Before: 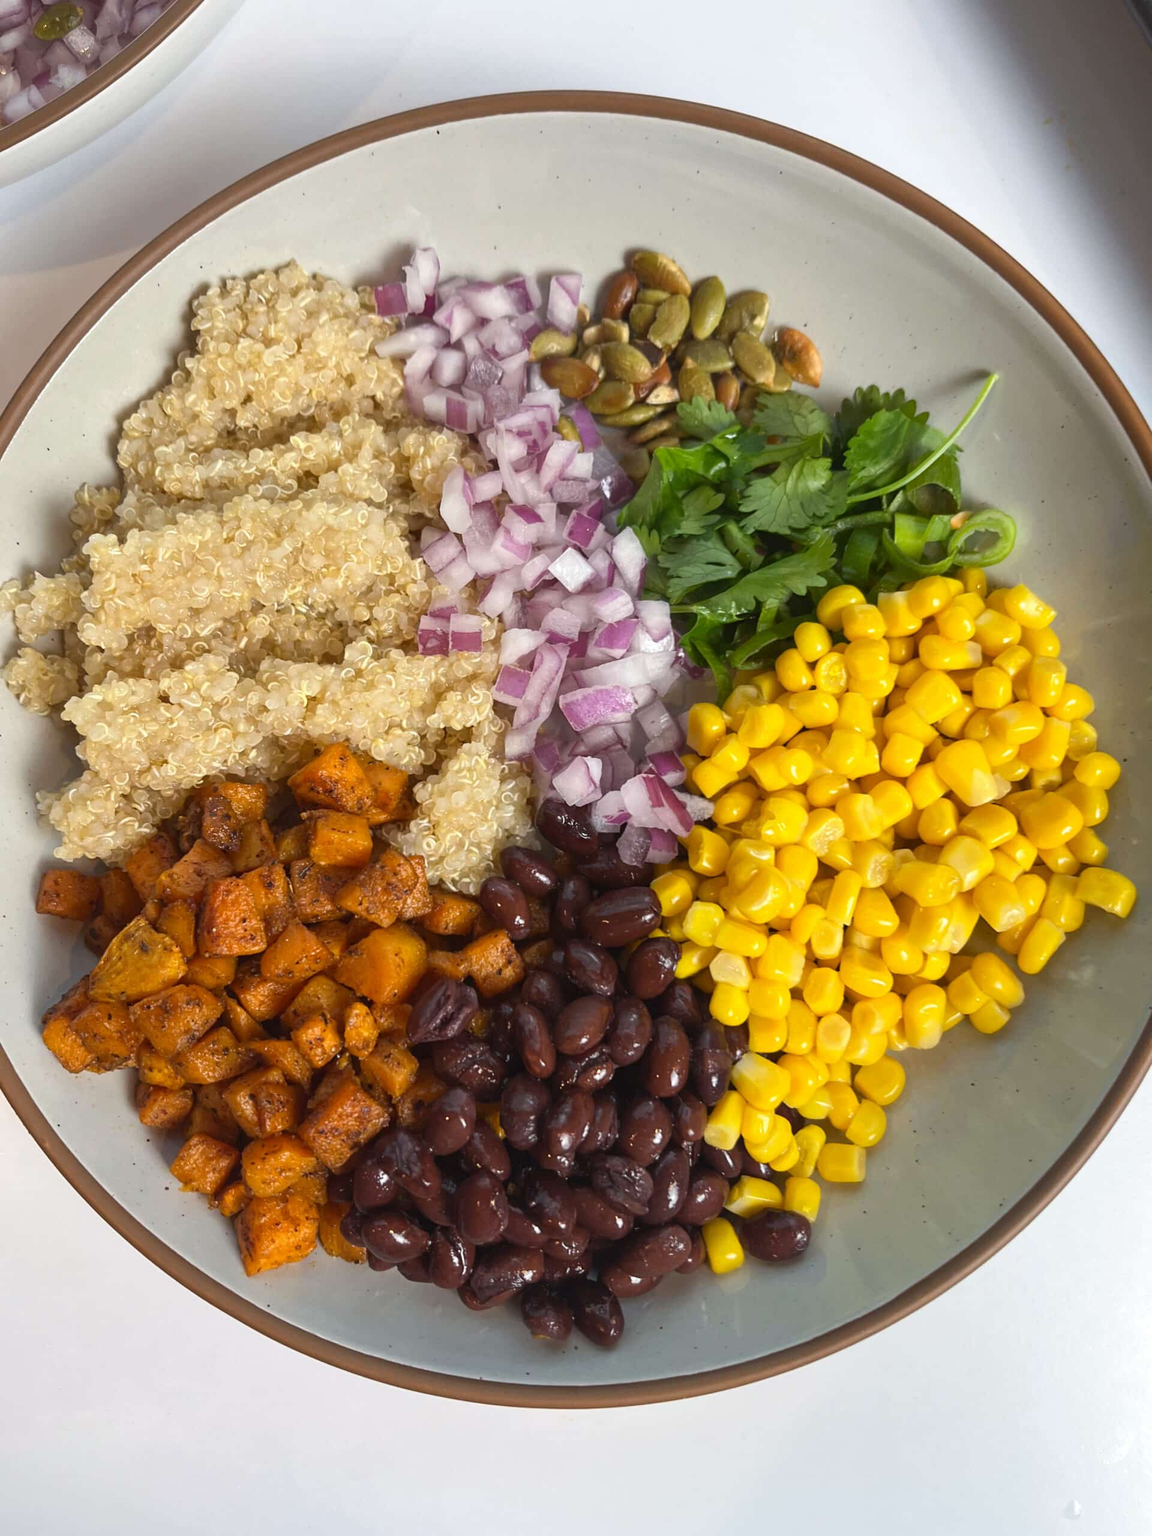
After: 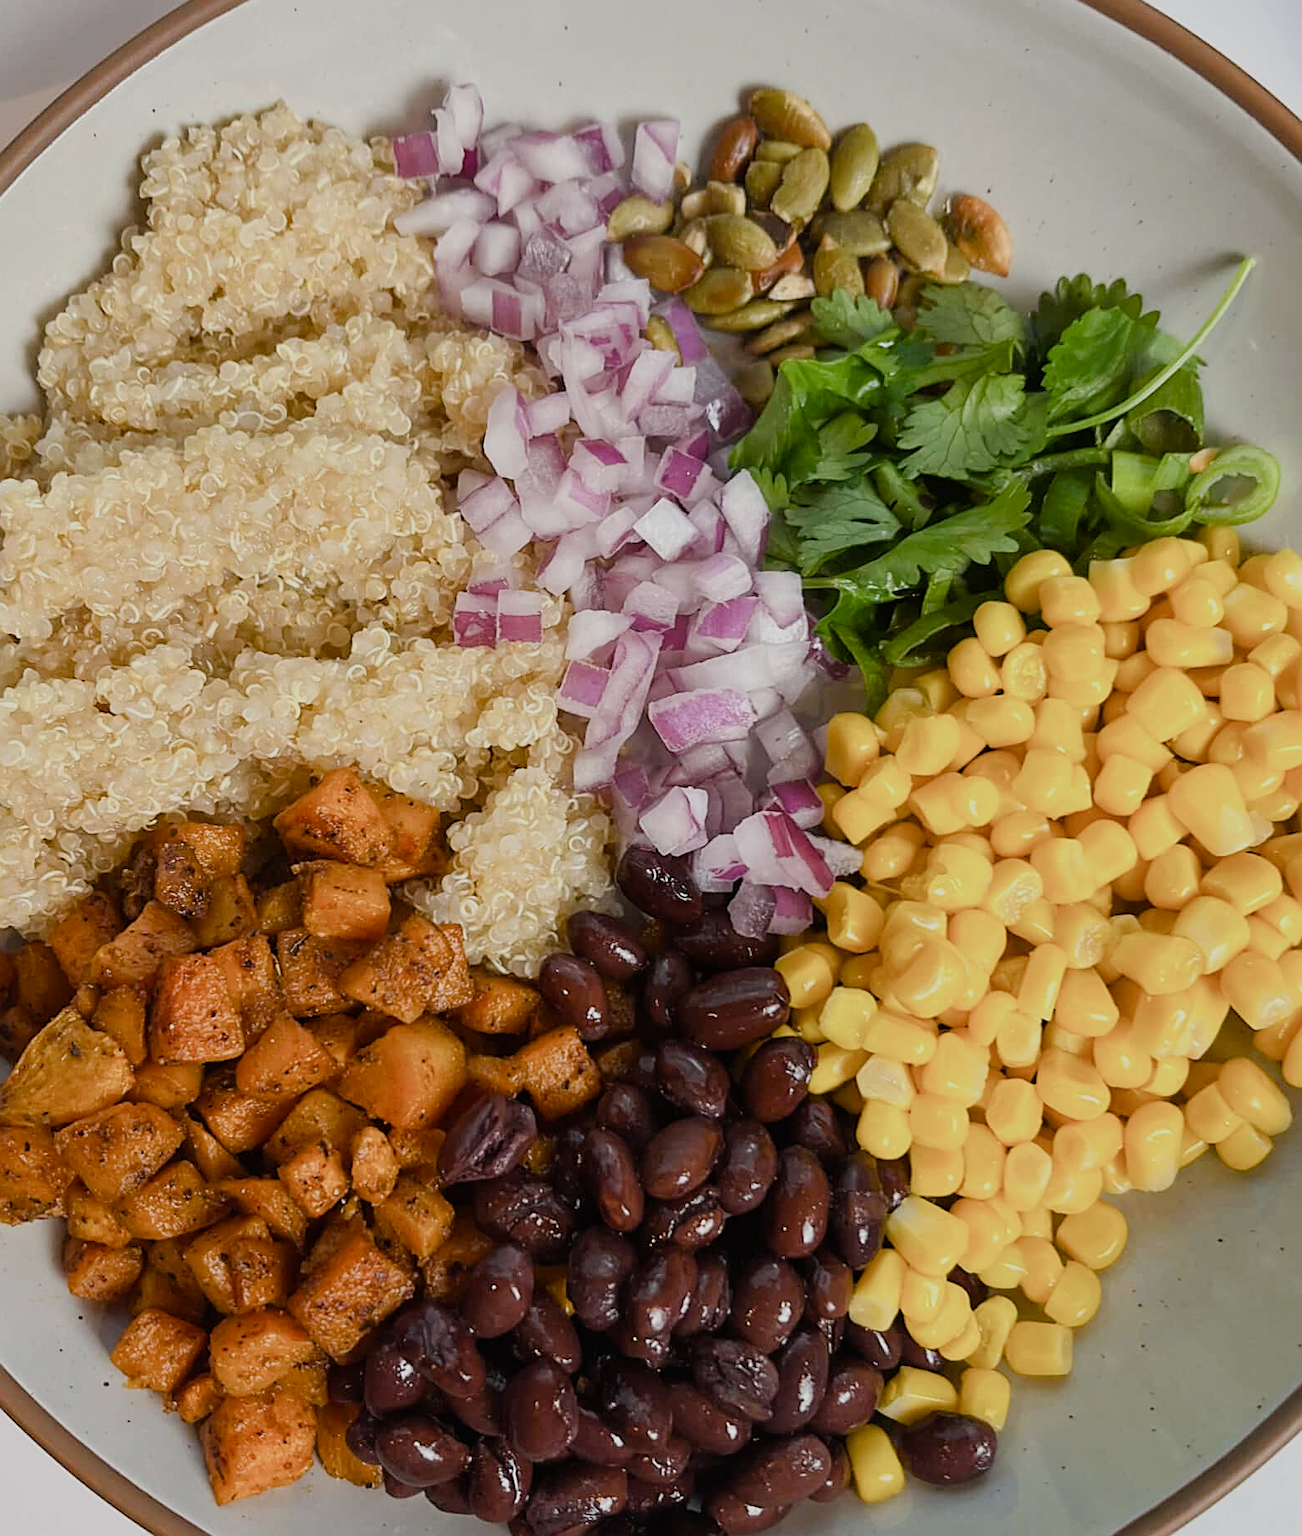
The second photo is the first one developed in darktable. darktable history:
color balance rgb: shadows lift › chroma 0.847%, shadows lift › hue 111.17°, power › hue 308.17°, perceptual saturation grading › global saturation 0.174%, perceptual saturation grading › highlights -25.285%, perceptual saturation grading › shadows 29.37%
sharpen: on, module defaults
filmic rgb: black relative exposure -7.65 EV, white relative exposure 4.56 EV, hardness 3.61
crop: left 7.843%, top 12.207%, right 10.282%, bottom 15.44%
